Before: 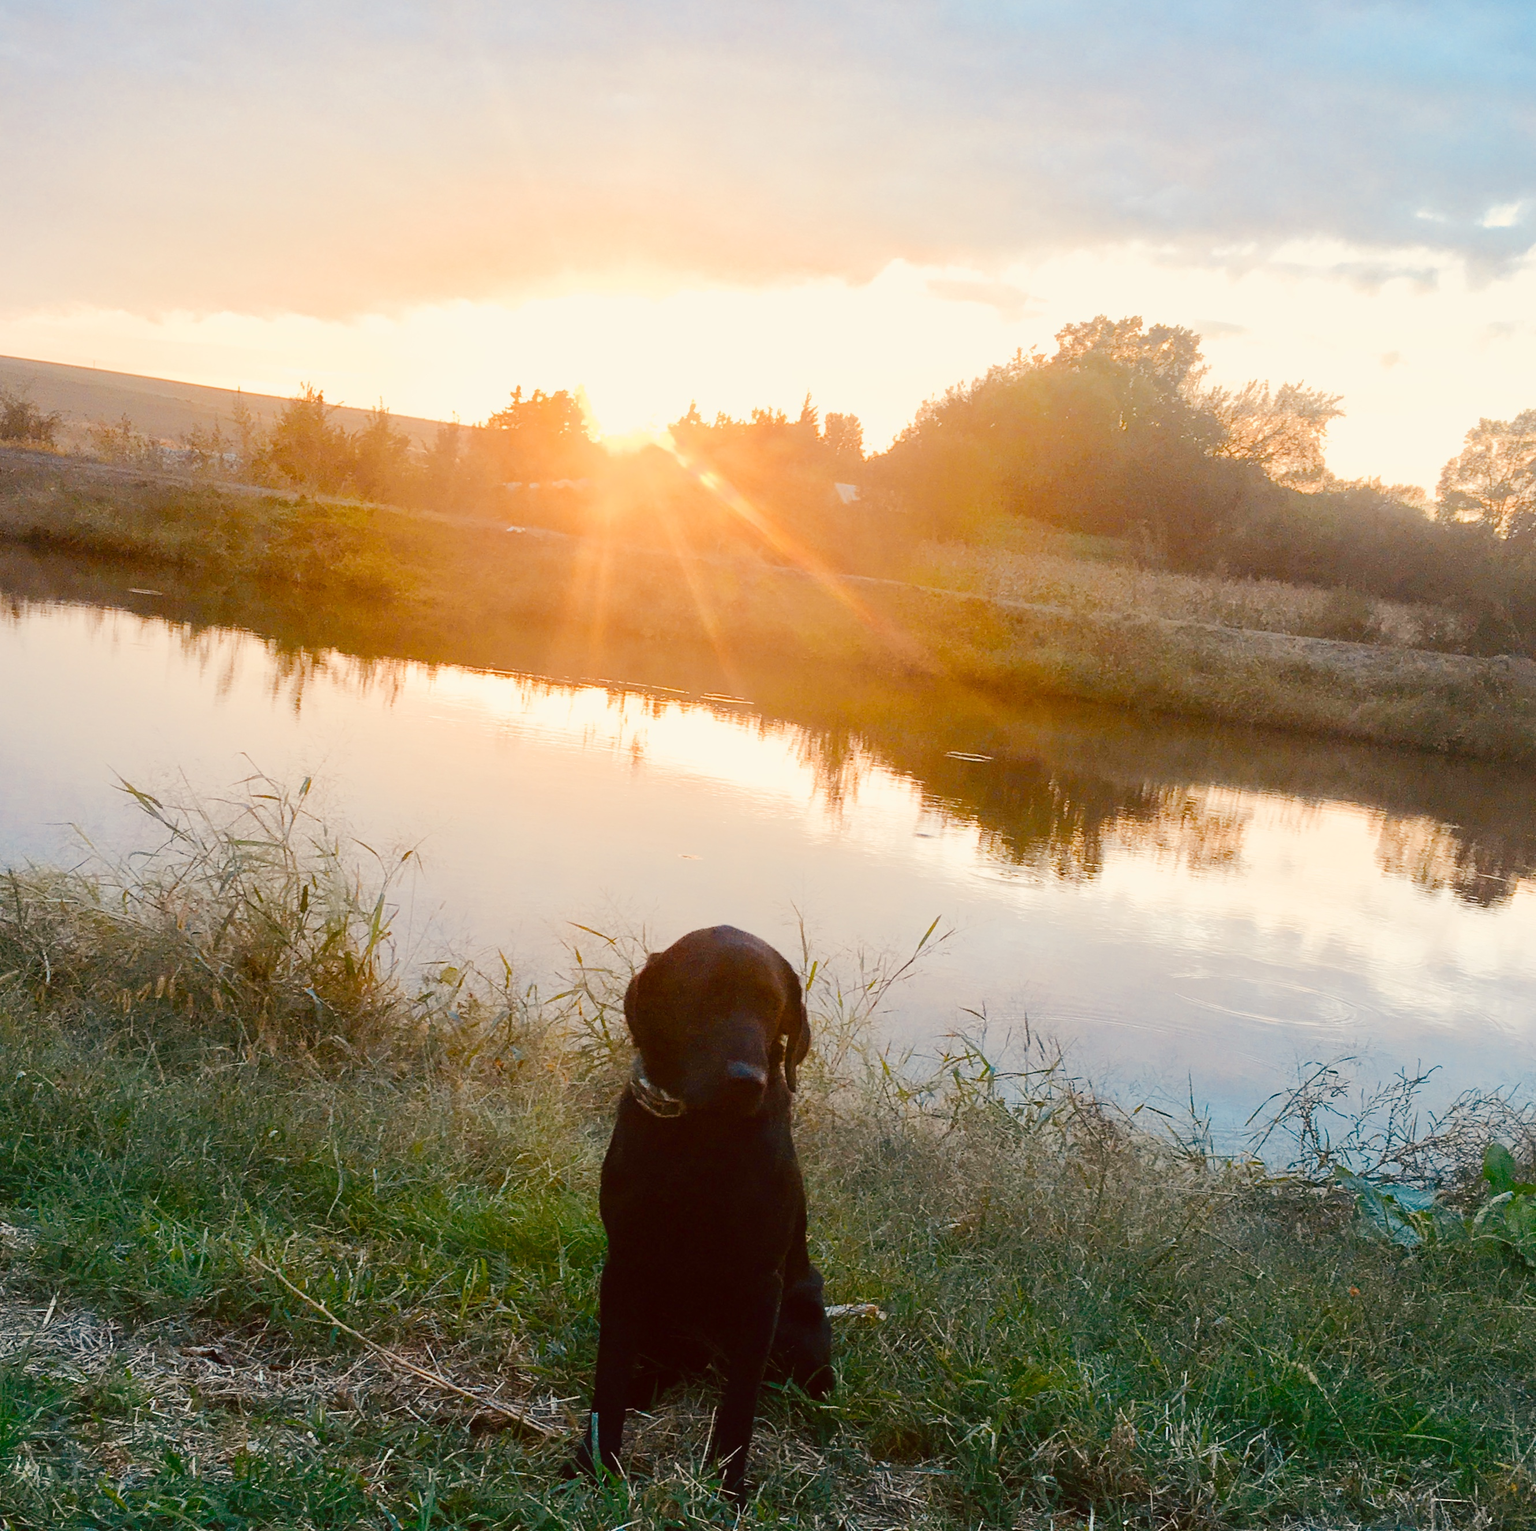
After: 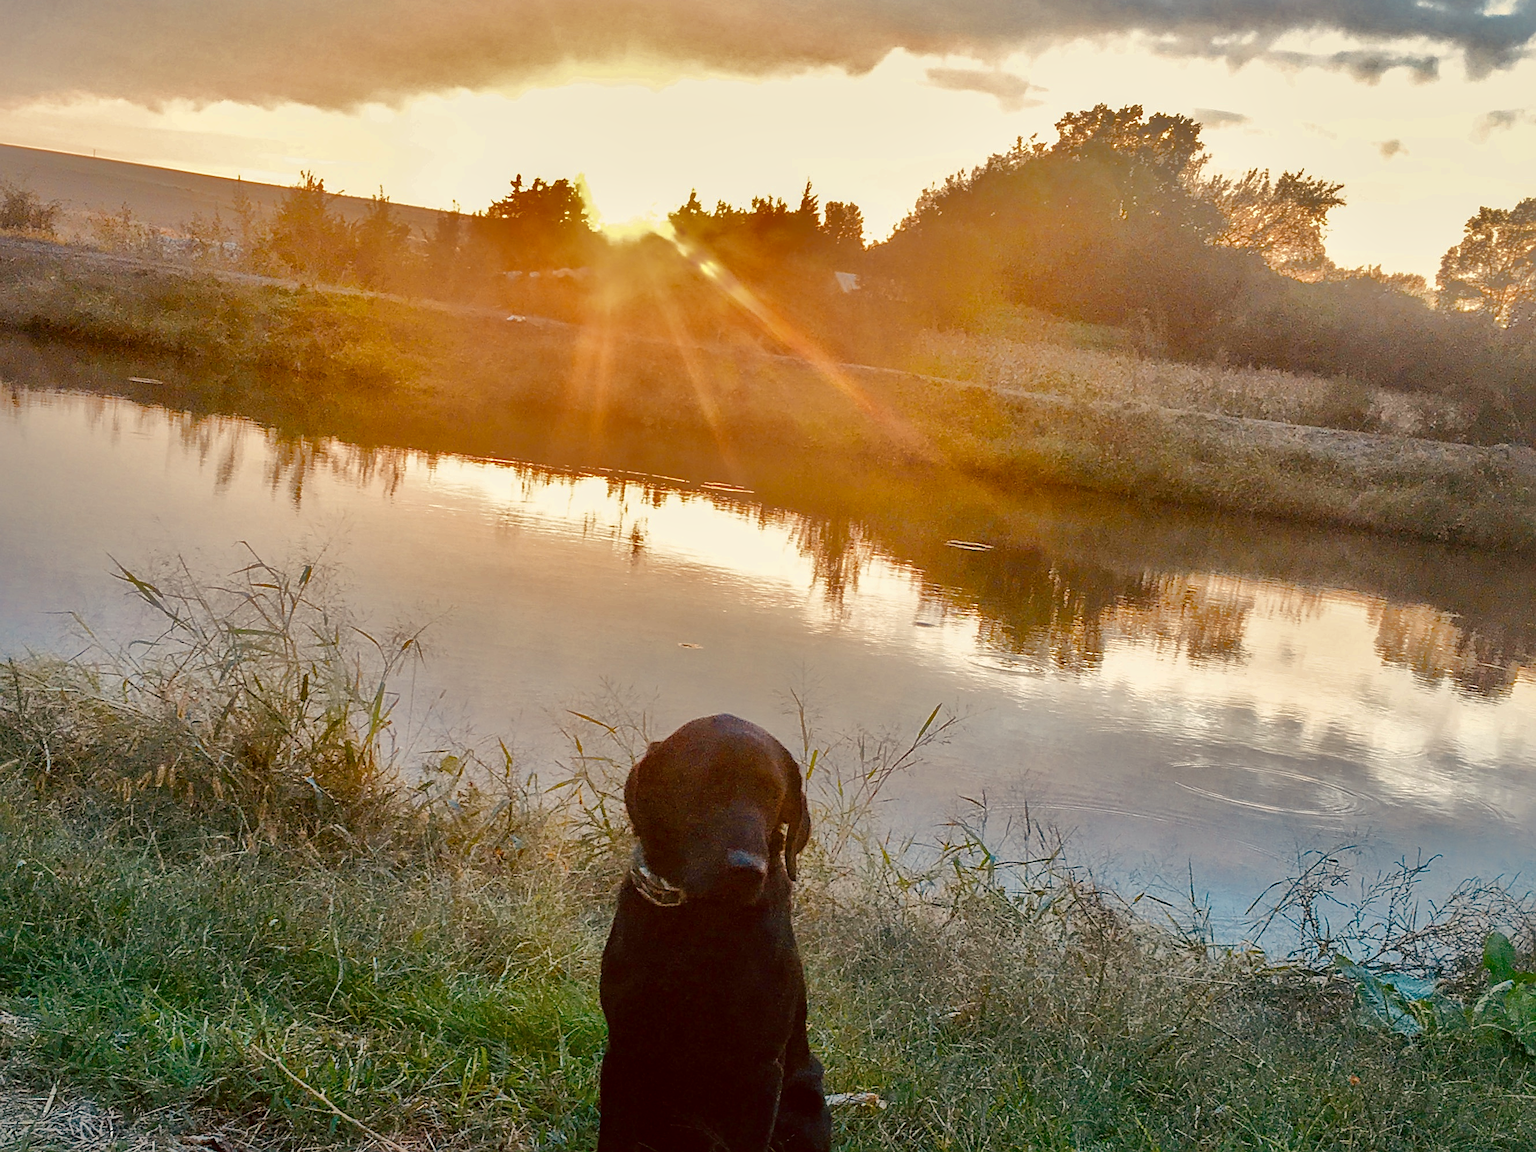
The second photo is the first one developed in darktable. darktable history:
sharpen: on, module defaults
crop: top 13.805%, bottom 10.918%
local contrast: detail 130%
shadows and highlights: shadows 38.33, highlights -75
